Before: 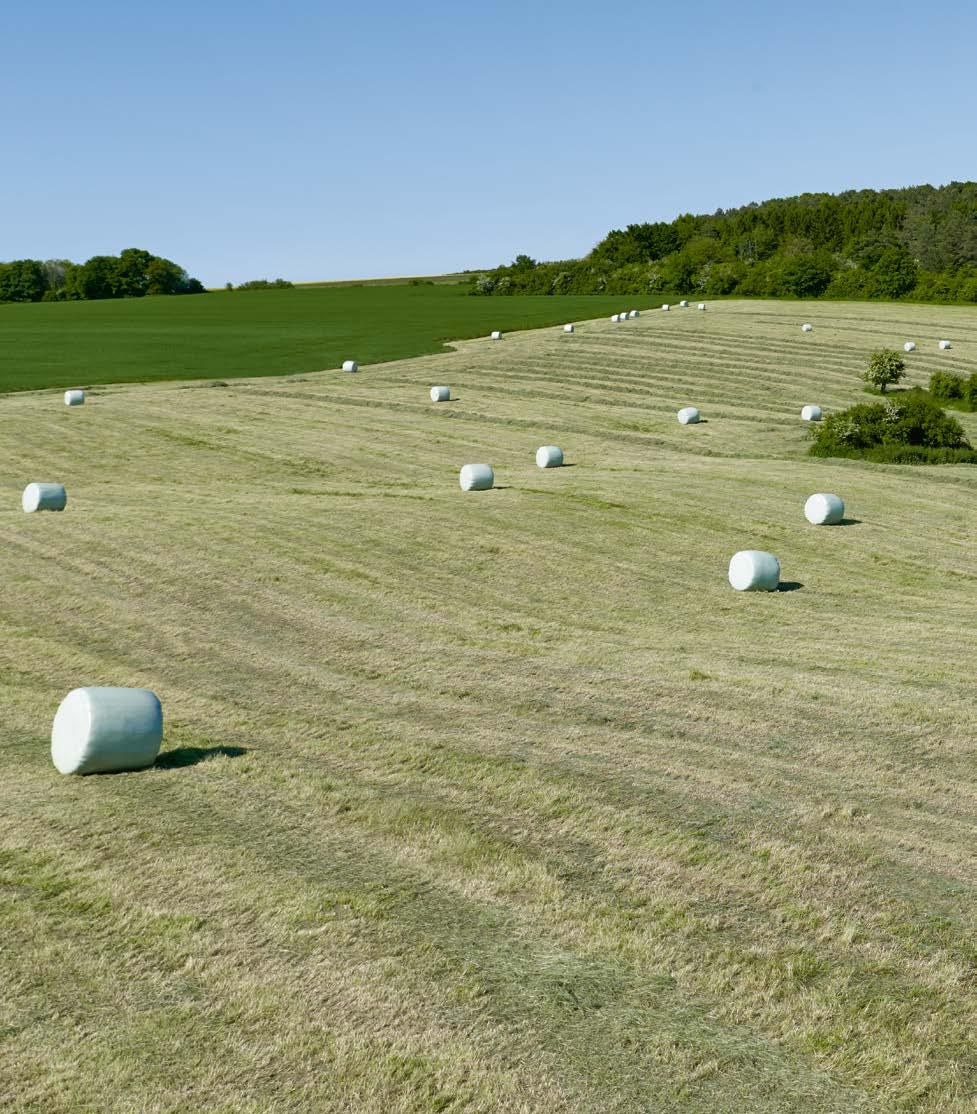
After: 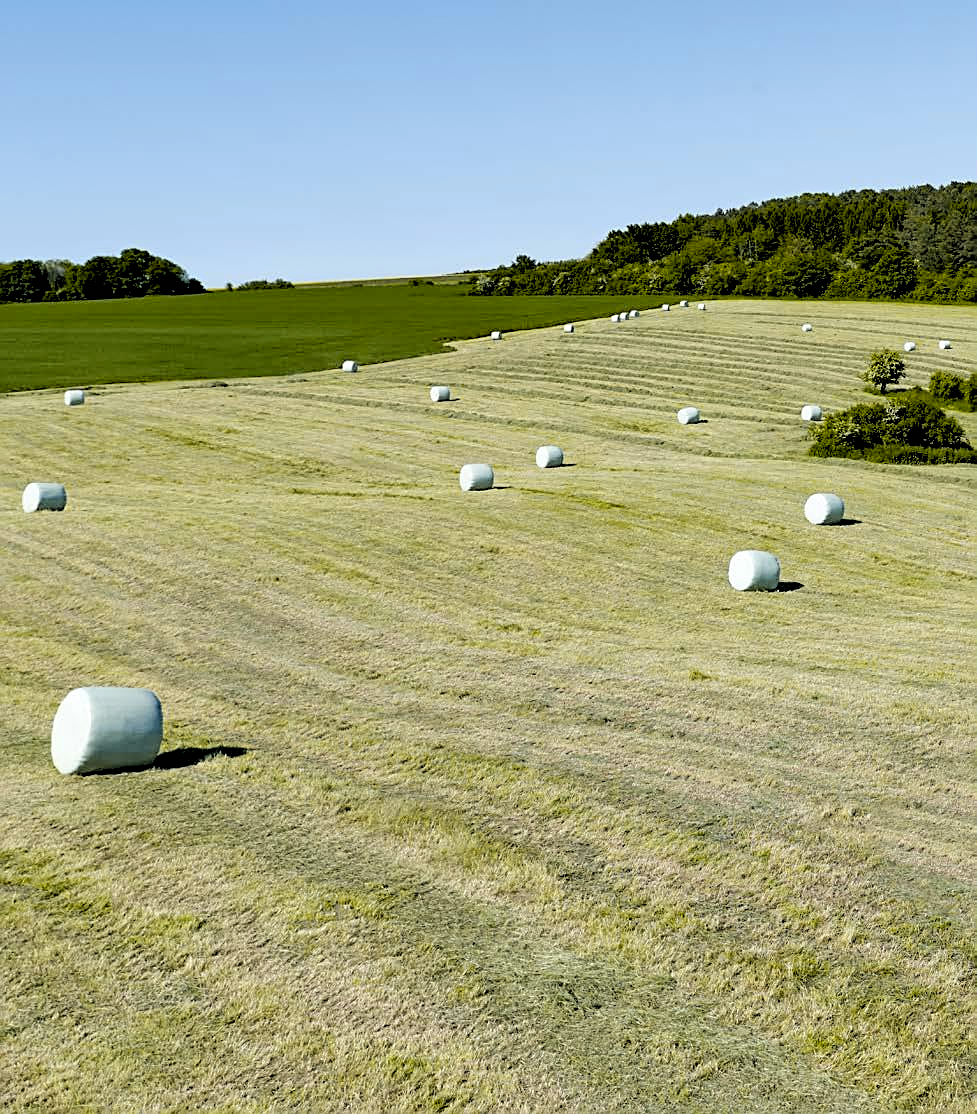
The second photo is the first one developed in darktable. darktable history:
sharpen: on, module defaults
rgb levels: levels [[0.029, 0.461, 0.922], [0, 0.5, 1], [0, 0.5, 1]]
tone curve: curves: ch0 [(0, 0.003) (0.117, 0.101) (0.257, 0.246) (0.408, 0.432) (0.611, 0.653) (0.824, 0.846) (1, 1)]; ch1 [(0, 0) (0.227, 0.197) (0.405, 0.421) (0.501, 0.501) (0.522, 0.53) (0.563, 0.572) (0.589, 0.611) (0.699, 0.709) (0.976, 0.992)]; ch2 [(0, 0) (0.208, 0.176) (0.377, 0.38) (0.5, 0.5) (0.537, 0.534) (0.571, 0.576) (0.681, 0.746) (1, 1)], color space Lab, independent channels, preserve colors none
